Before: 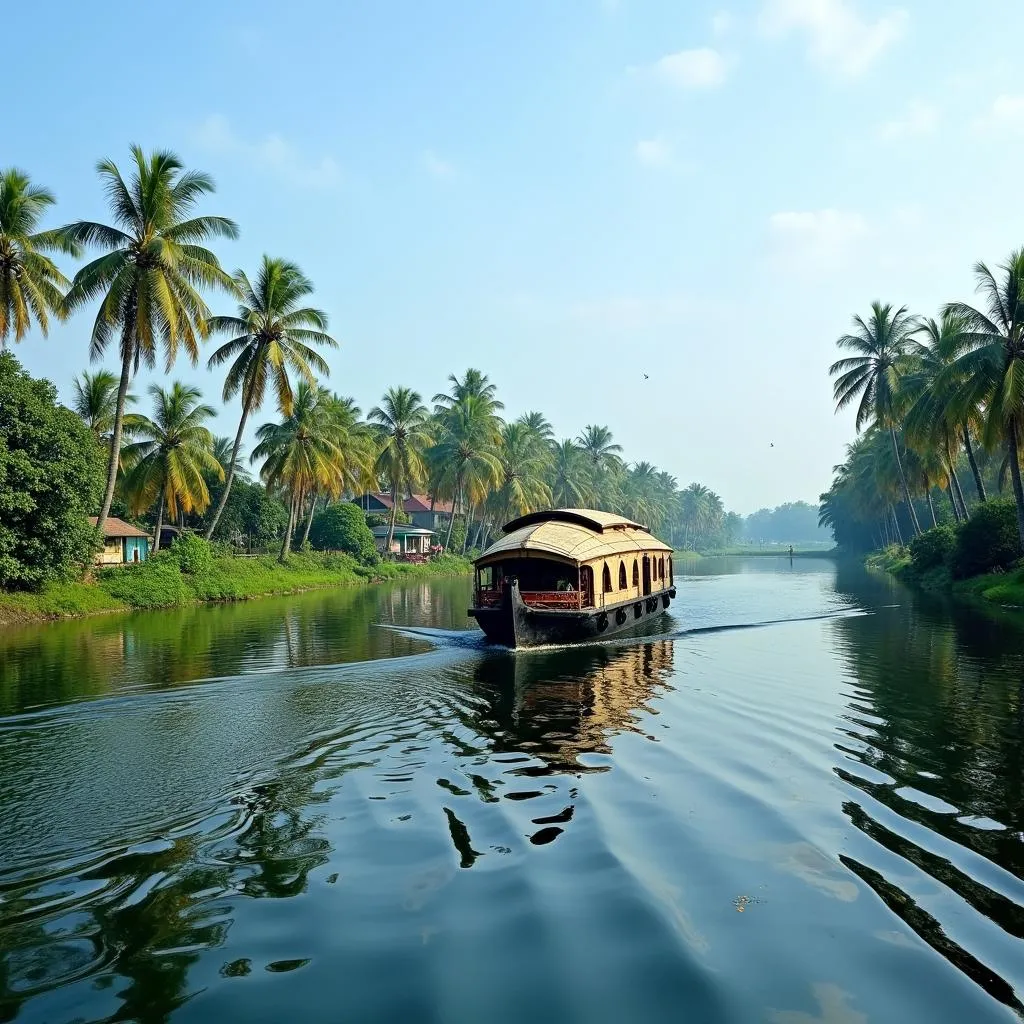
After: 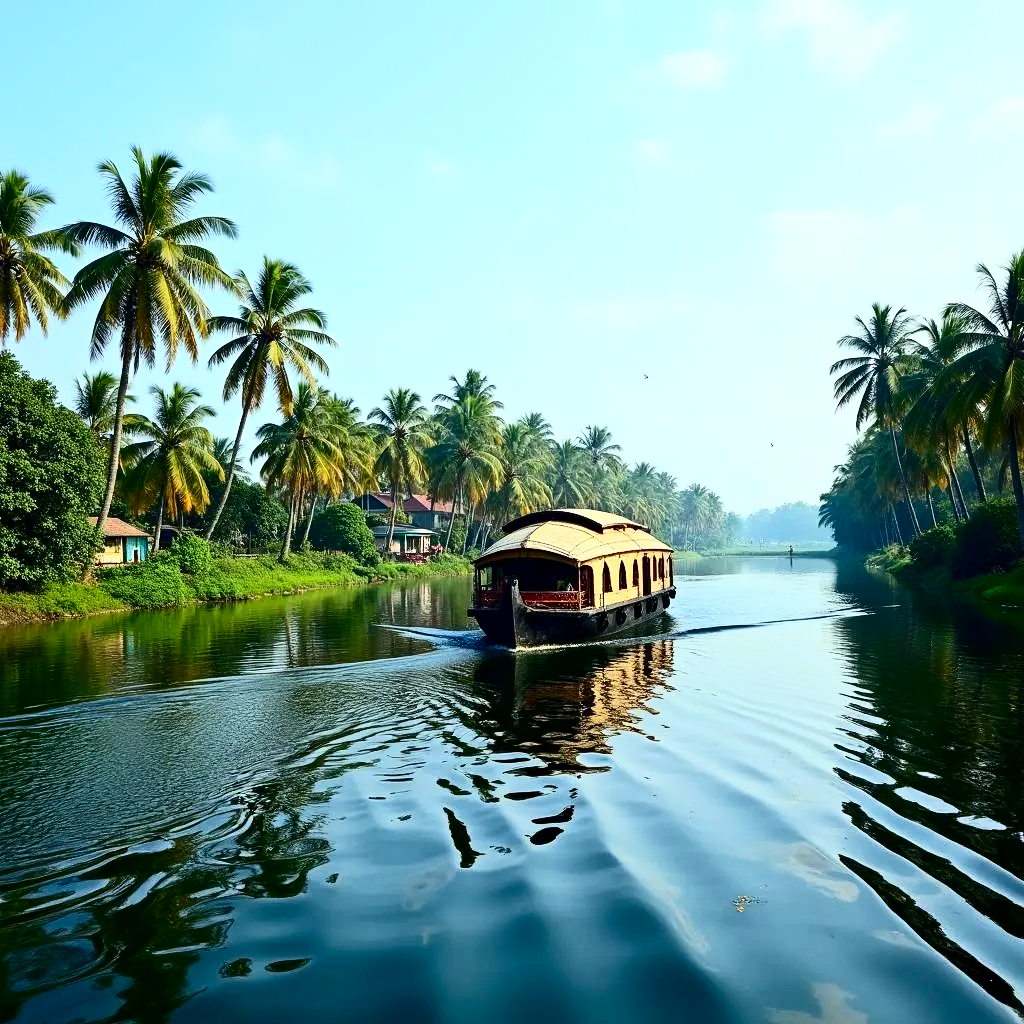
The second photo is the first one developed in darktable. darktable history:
contrast brightness saturation: contrast 0.4, brightness 0.05, saturation 0.25
exposure: compensate highlight preservation false
